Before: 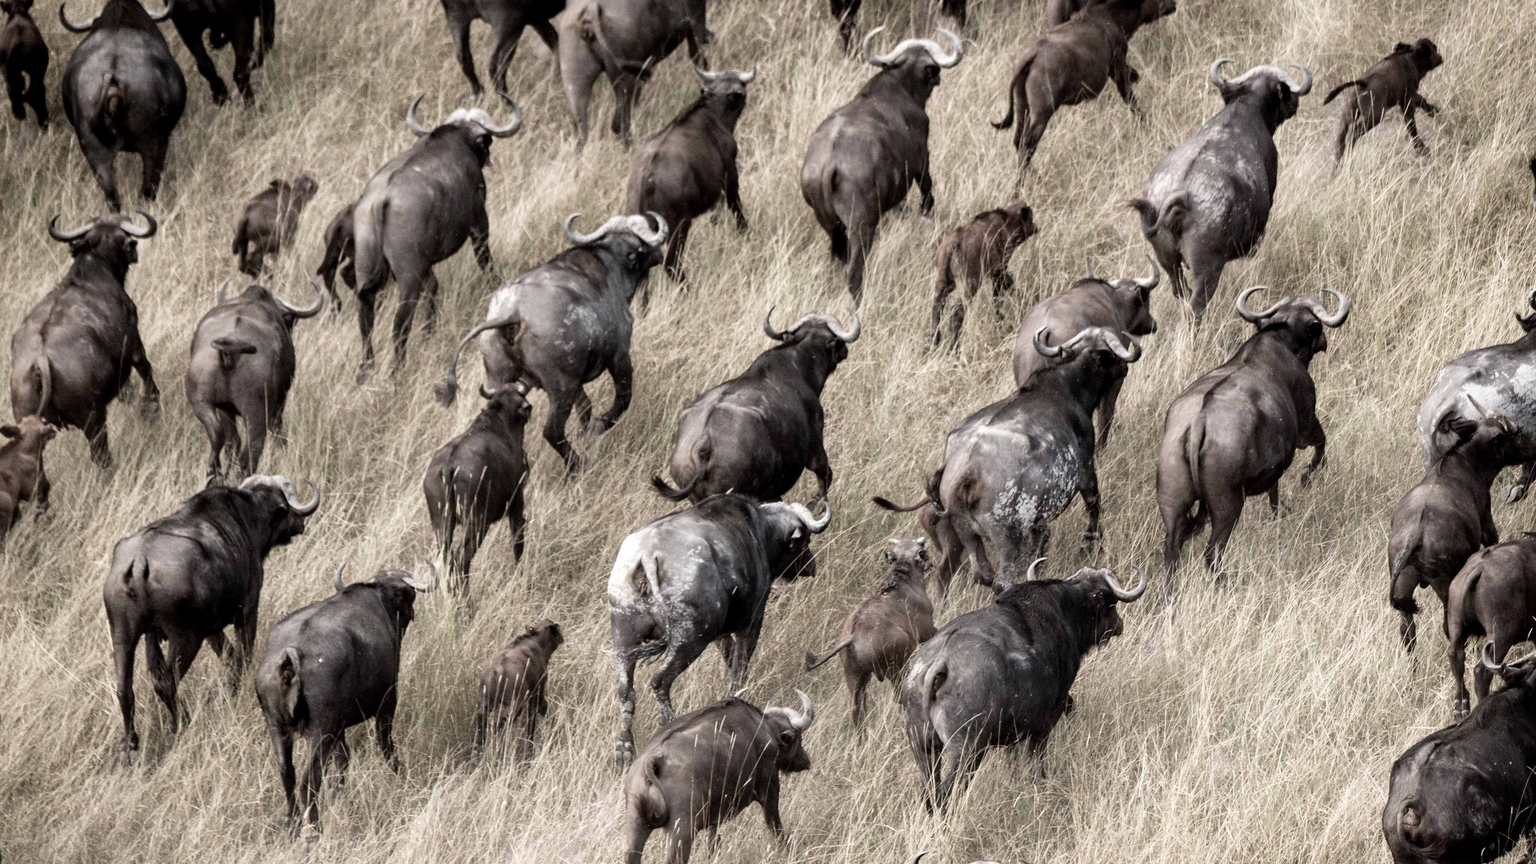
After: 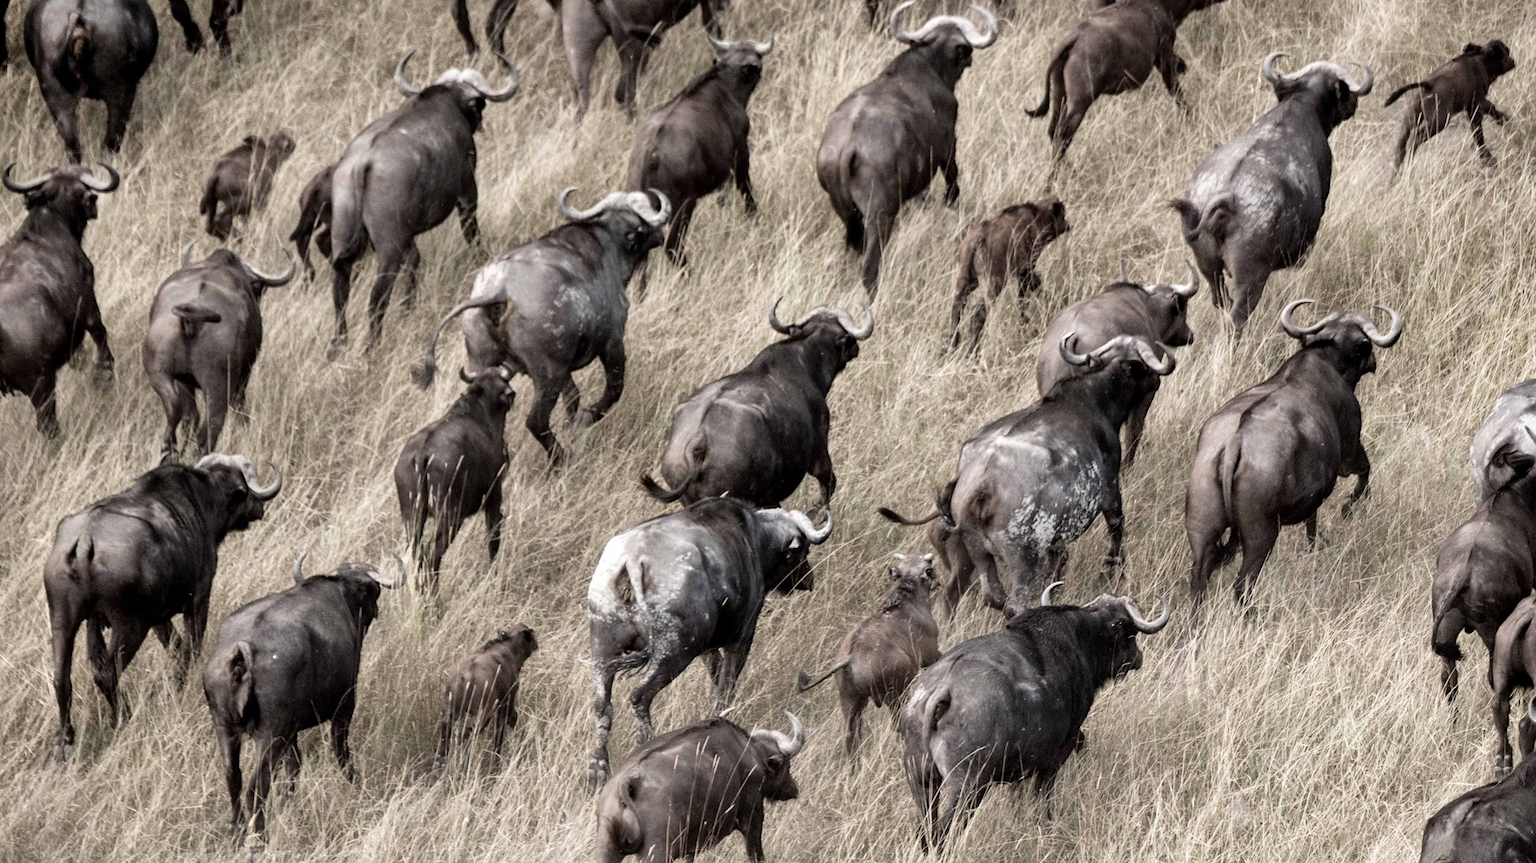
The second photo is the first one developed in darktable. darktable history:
shadows and highlights: low approximation 0.01, soften with gaussian
crop and rotate: angle -2.61°
